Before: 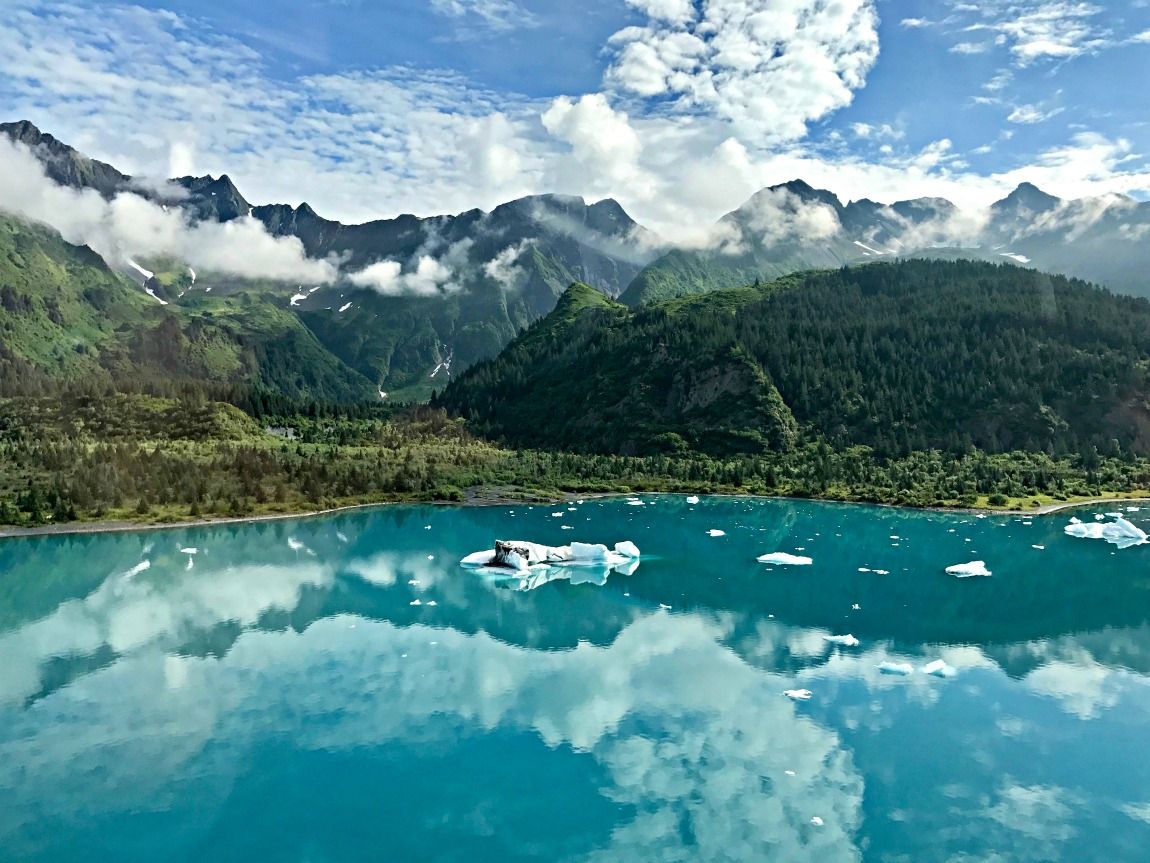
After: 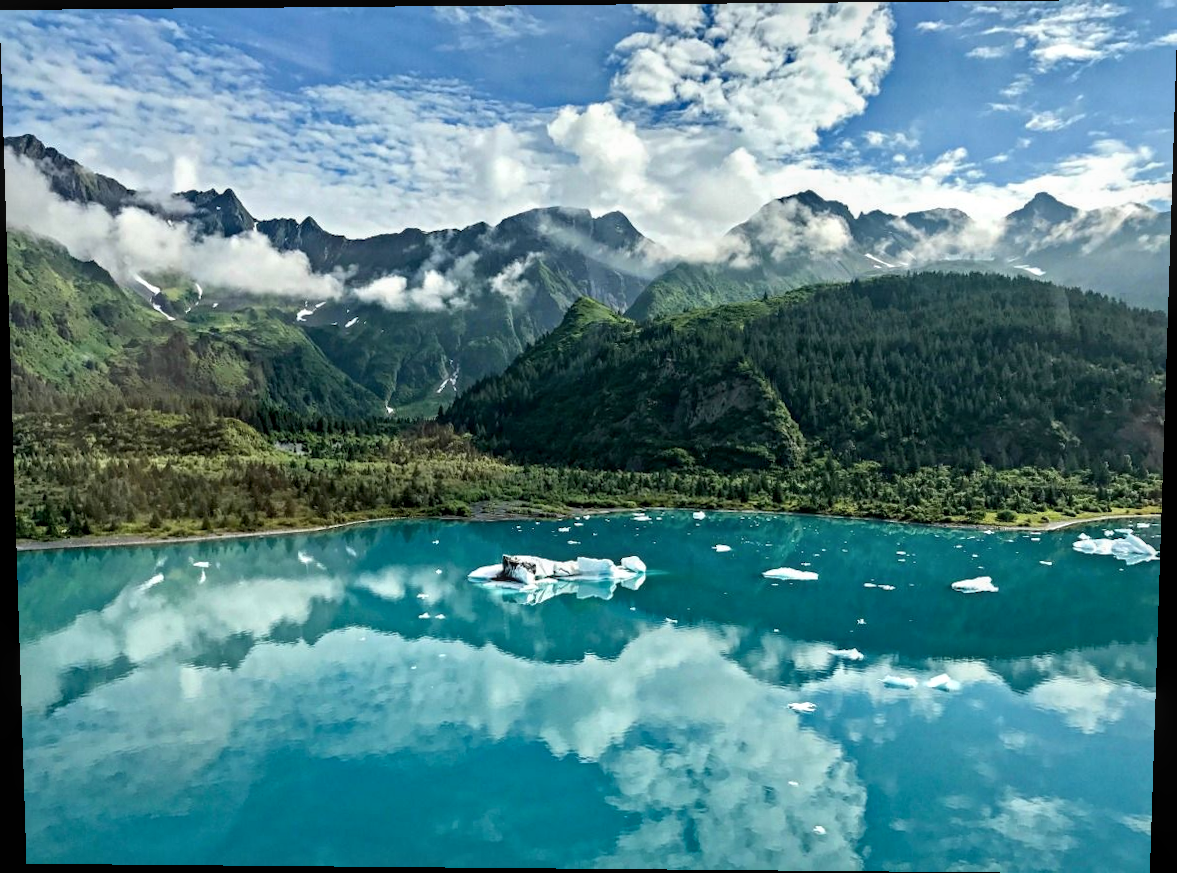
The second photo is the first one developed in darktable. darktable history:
local contrast: on, module defaults
rotate and perspective: lens shift (vertical) 0.048, lens shift (horizontal) -0.024, automatic cropping off
